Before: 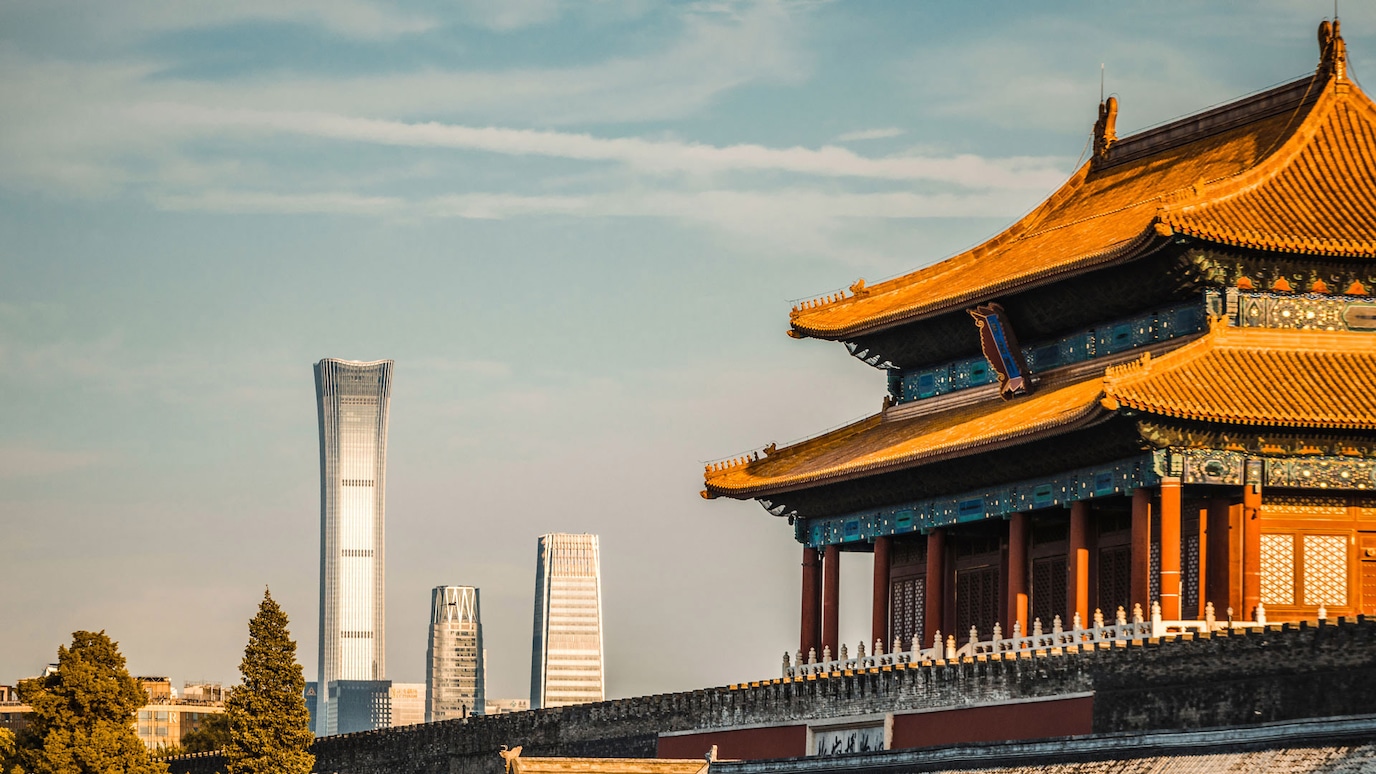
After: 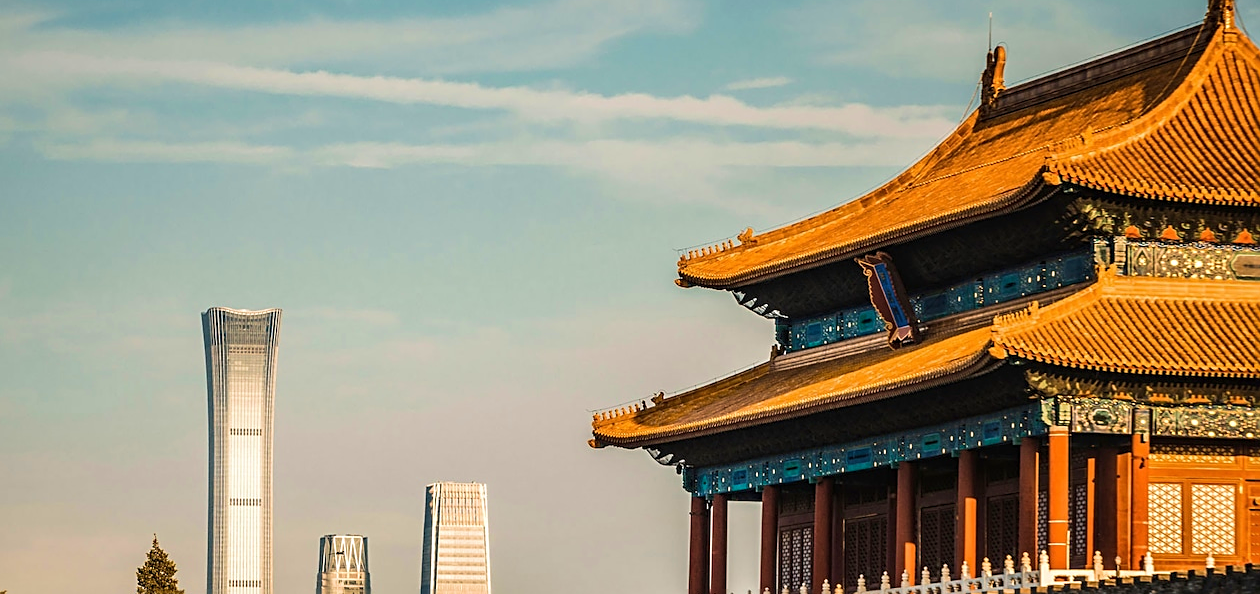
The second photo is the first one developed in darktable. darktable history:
sharpen: on, module defaults
crop: left 8.155%, top 6.611%, bottom 15.385%
velvia: strength 36.57%
